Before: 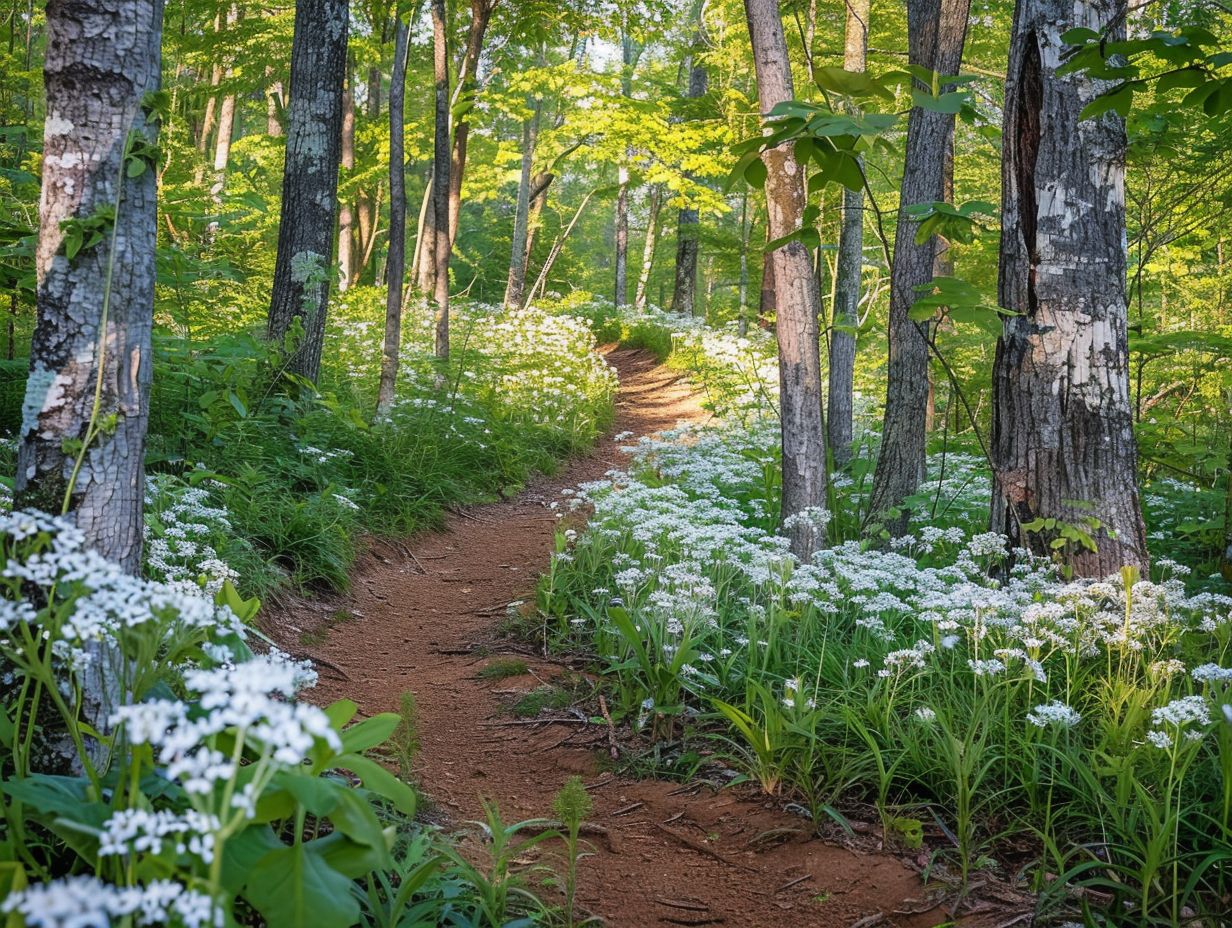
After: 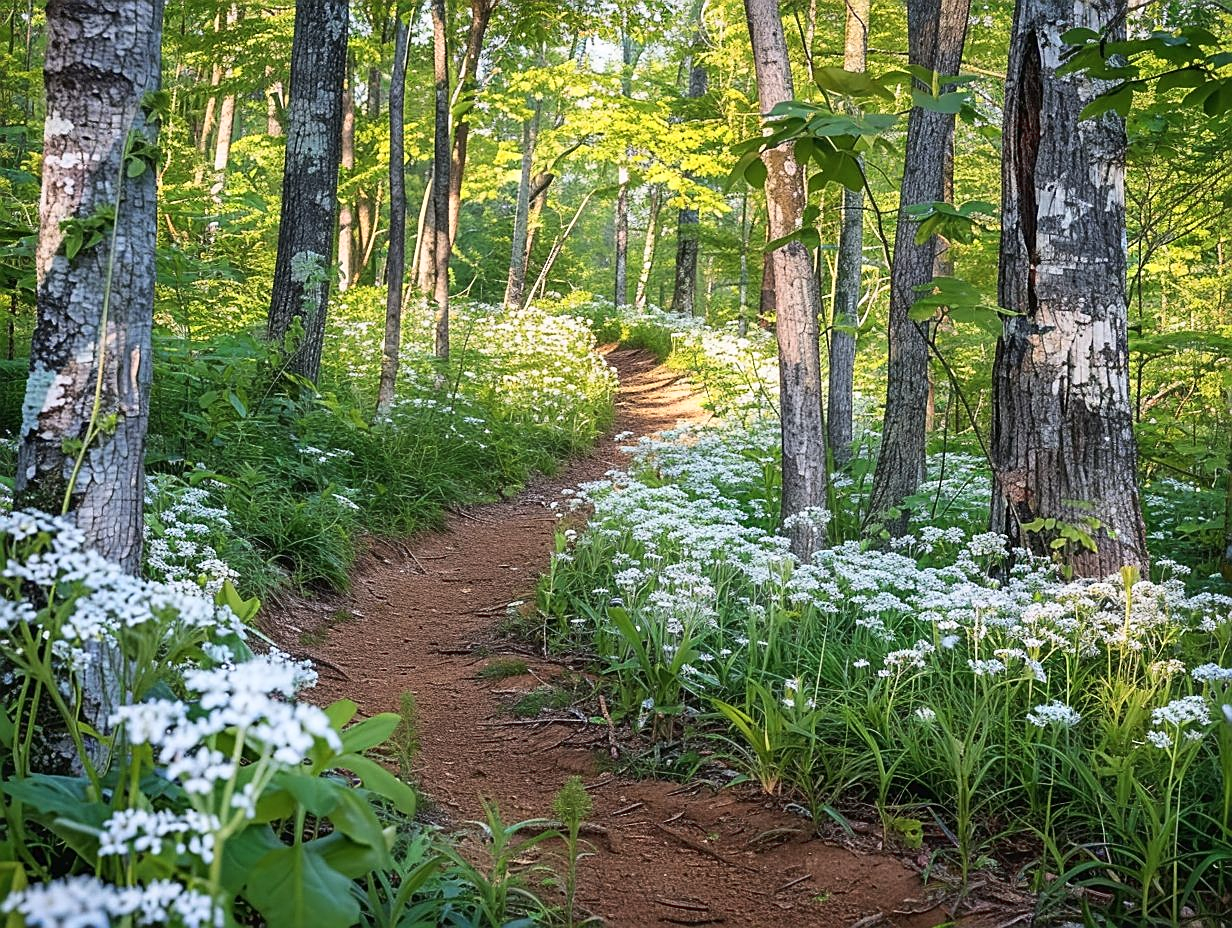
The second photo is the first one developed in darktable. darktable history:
sharpen: on, module defaults
tone curve: curves: ch0 [(0, 0) (0.003, 0.019) (0.011, 0.022) (0.025, 0.03) (0.044, 0.049) (0.069, 0.08) (0.1, 0.111) (0.136, 0.144) (0.177, 0.189) (0.224, 0.23) (0.277, 0.285) (0.335, 0.356) (0.399, 0.428) (0.468, 0.511) (0.543, 0.597) (0.623, 0.682) (0.709, 0.773) (0.801, 0.865) (0.898, 0.945) (1, 1)], color space Lab, linked channels, preserve colors none
contrast brightness saturation: saturation -0.064
